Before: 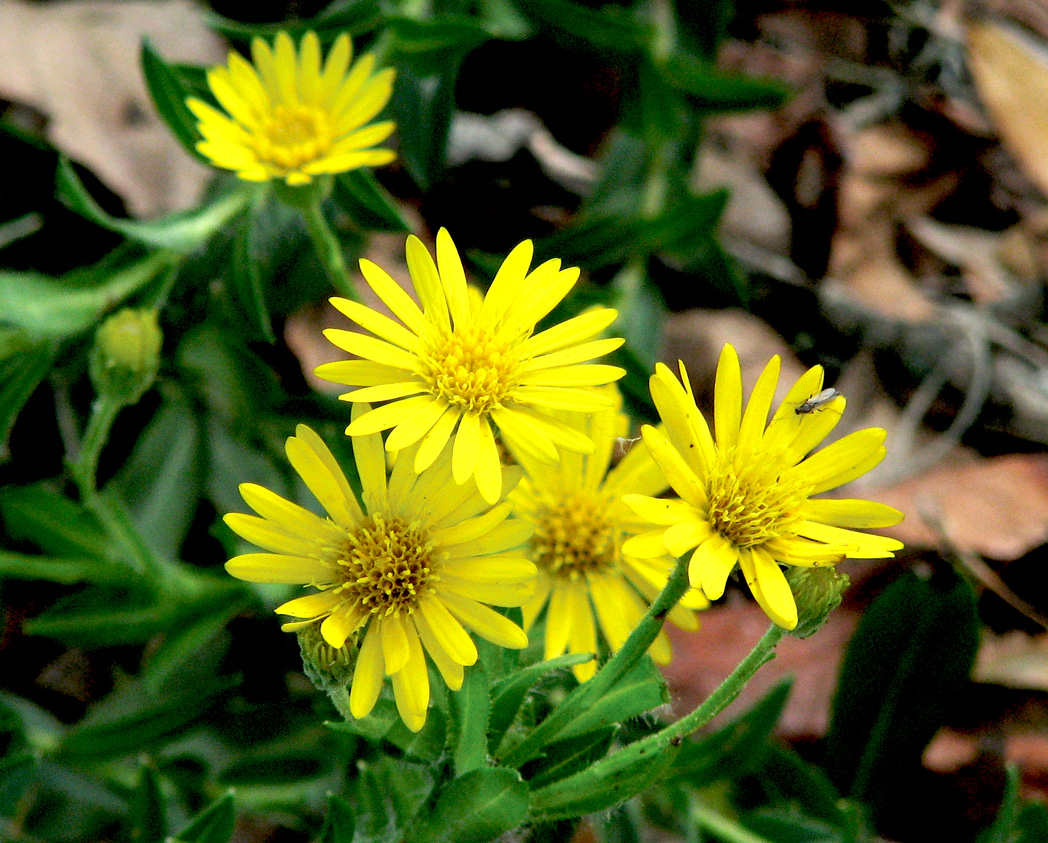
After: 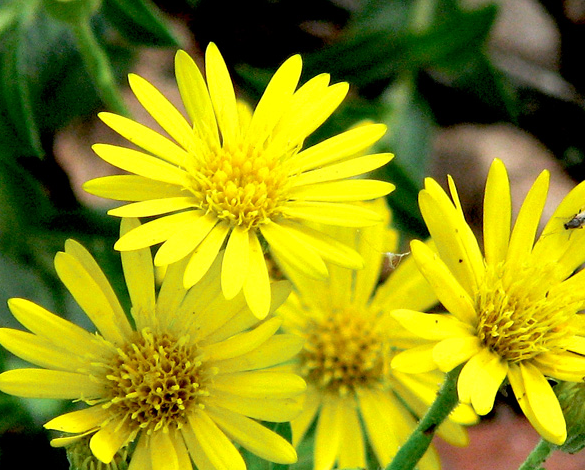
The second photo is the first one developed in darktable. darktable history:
tone equalizer: on, module defaults
crop and rotate: left 22.13%, top 22.054%, right 22.026%, bottom 22.102%
